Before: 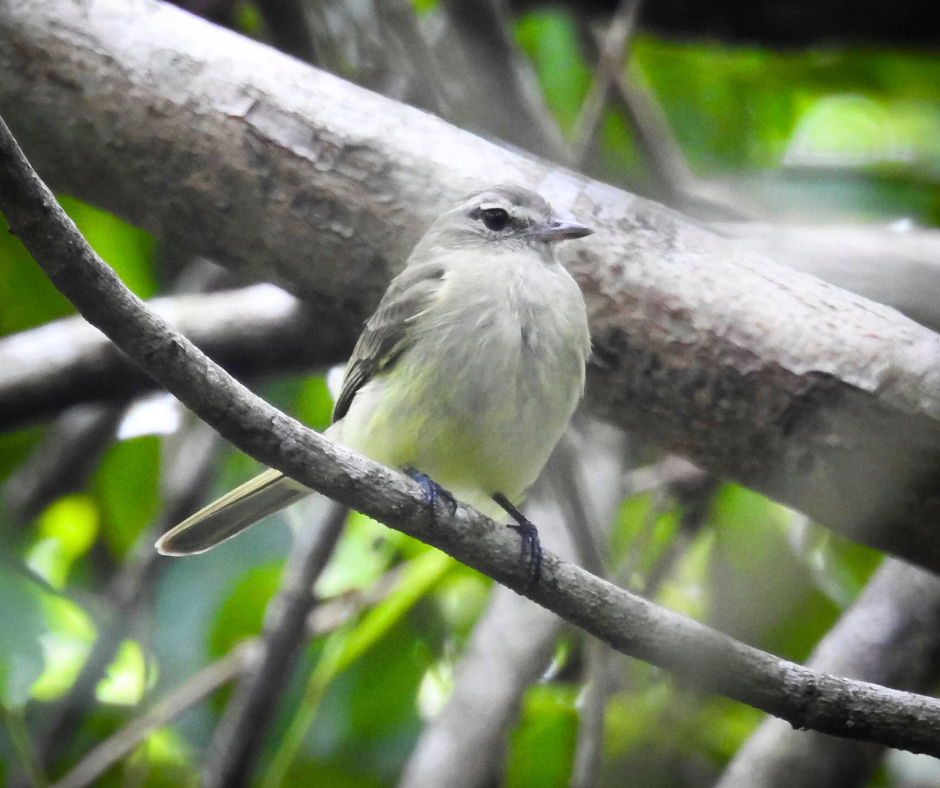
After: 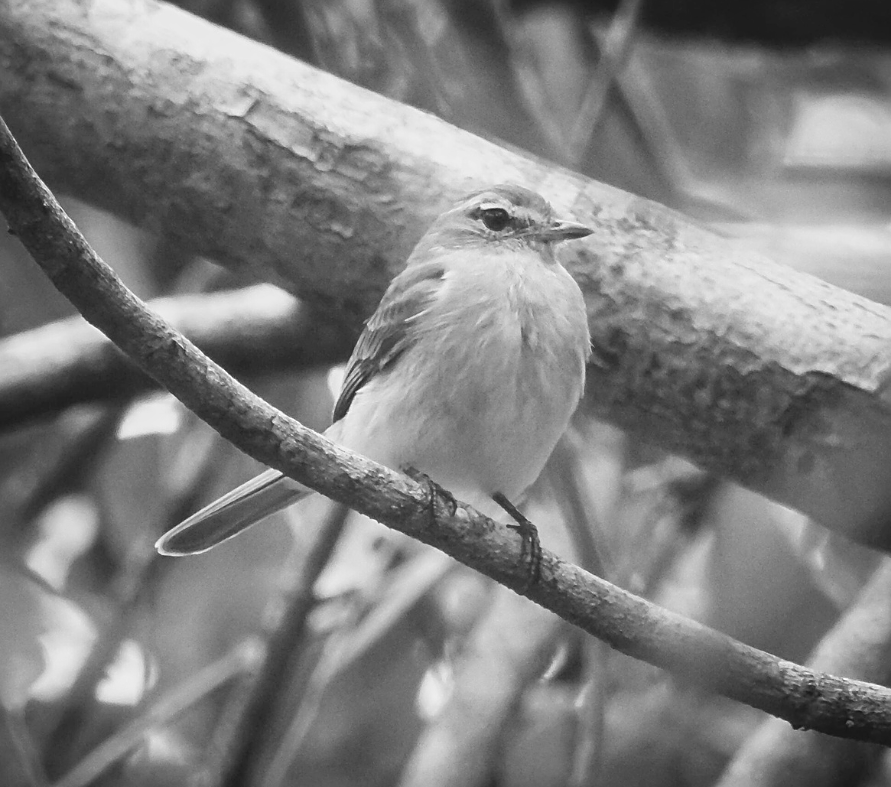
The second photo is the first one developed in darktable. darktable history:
local contrast: highlights 48%, shadows 0%, detail 100%
monochrome: a -3.63, b -0.465
sharpen: on, module defaults
crop and rotate: right 5.167%
color zones: curves: ch0 [(0, 0.5) (0.143, 0.52) (0.286, 0.5) (0.429, 0.5) (0.571, 0.5) (0.714, 0.5) (0.857, 0.5) (1, 0.5)]; ch1 [(0, 0.489) (0.155, 0.45) (0.286, 0.466) (0.429, 0.5) (0.571, 0.5) (0.714, 0.5) (0.857, 0.5) (1, 0.489)]
